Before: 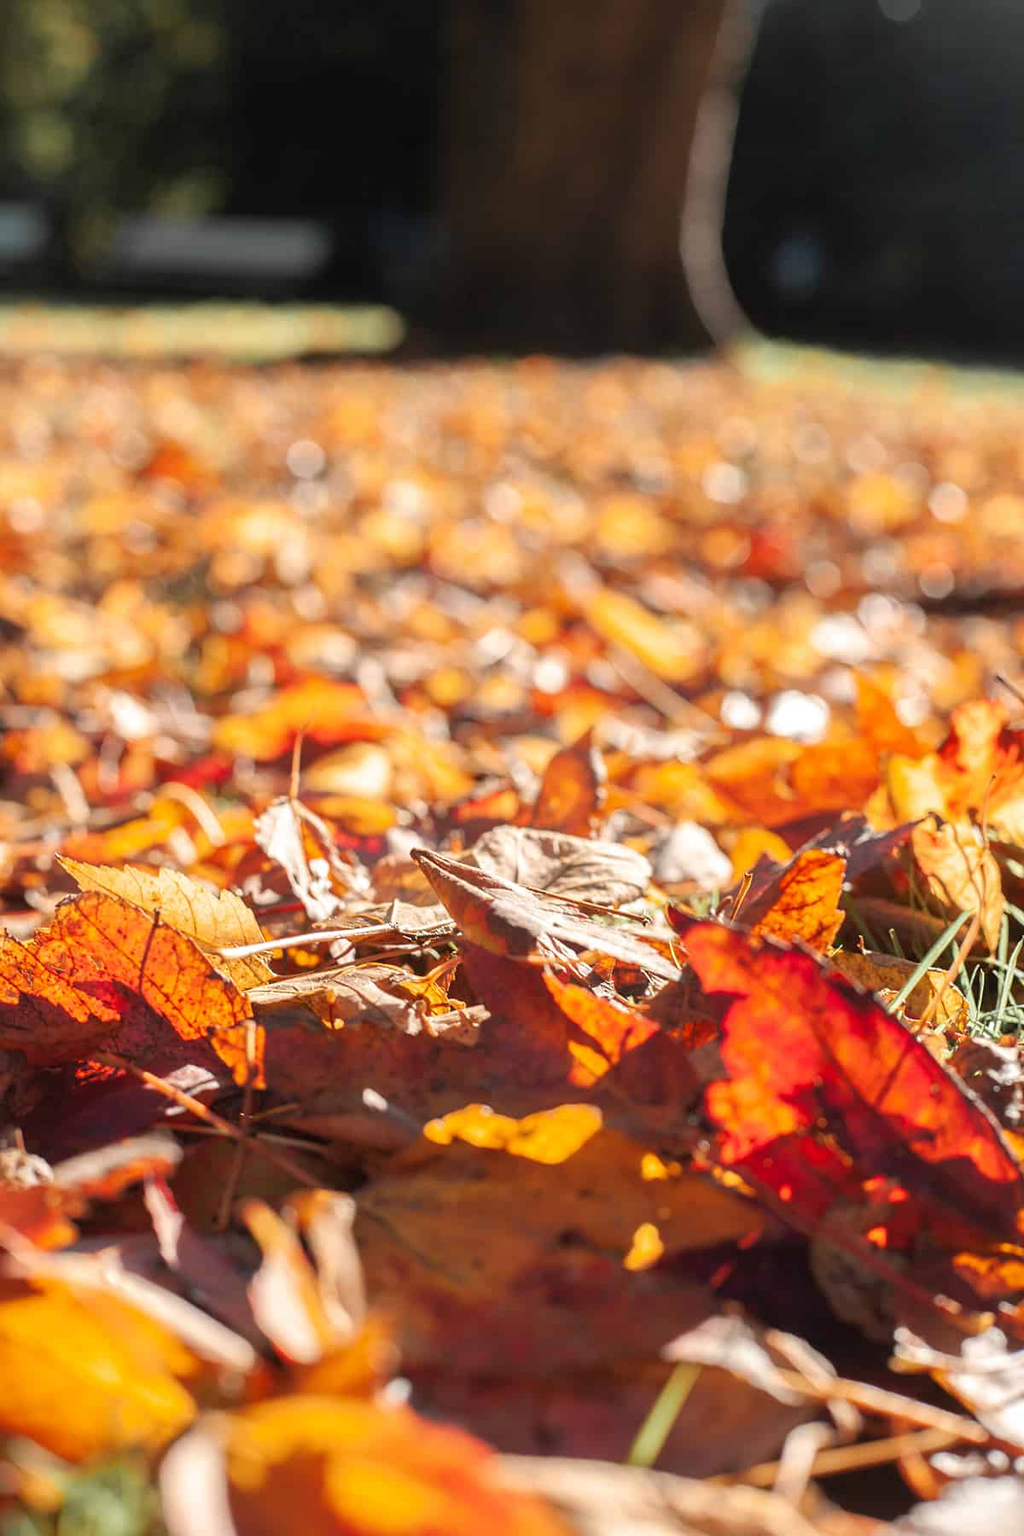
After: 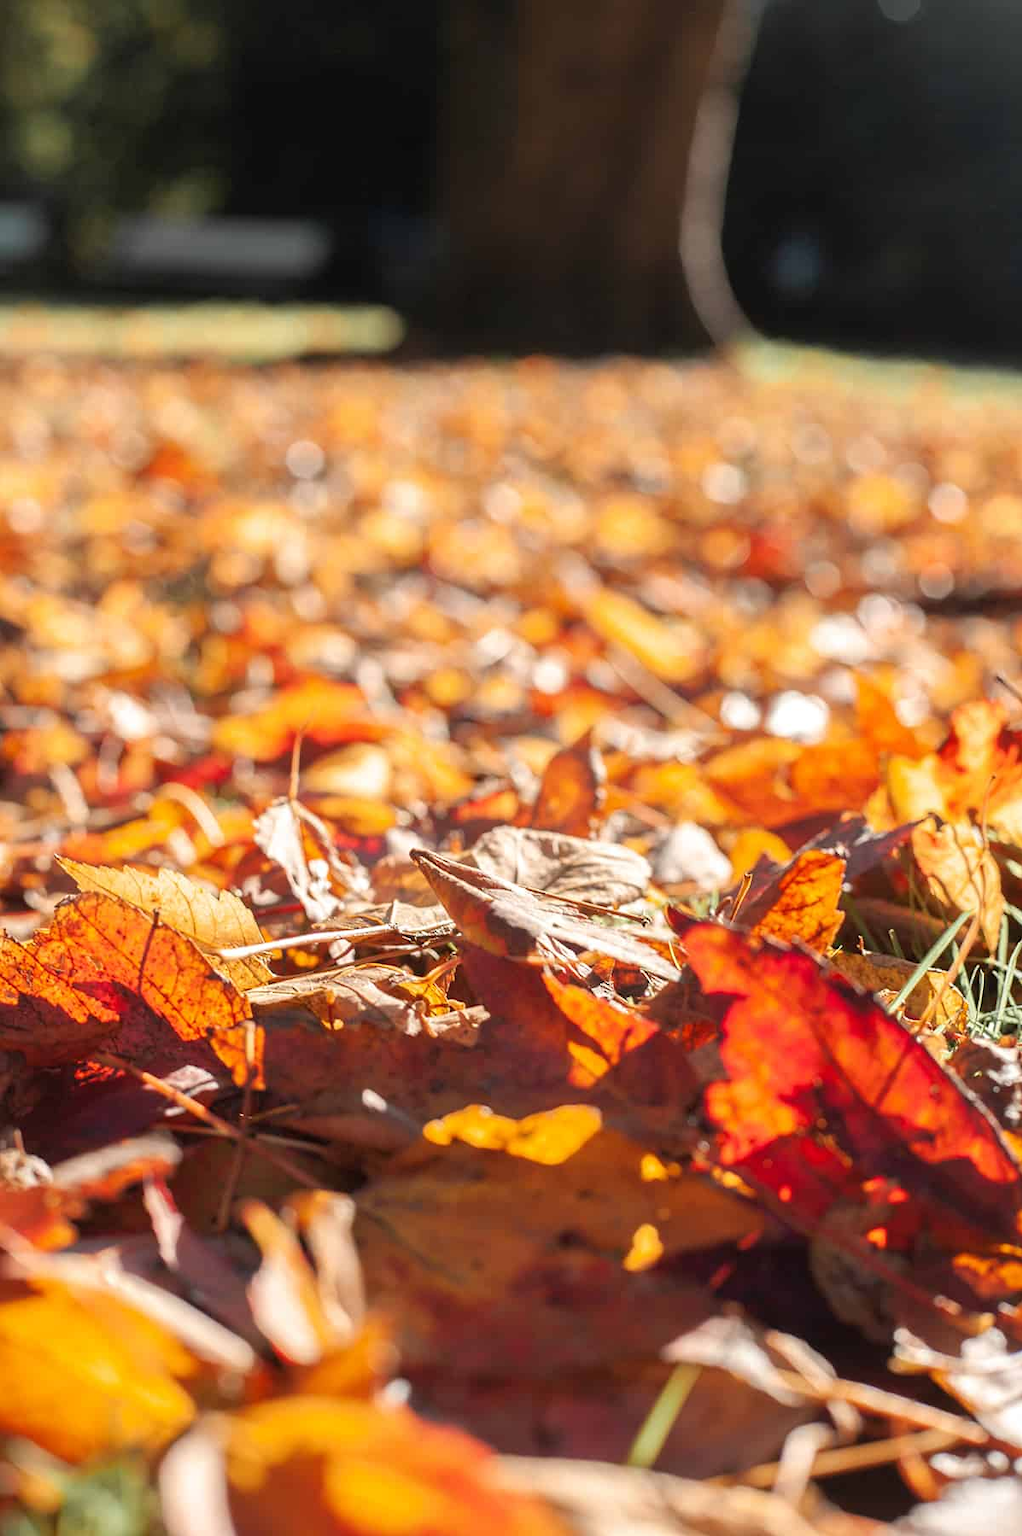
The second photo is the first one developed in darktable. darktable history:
exposure: compensate exposure bias true, compensate highlight preservation false
crop and rotate: left 0.134%, bottom 0.009%
